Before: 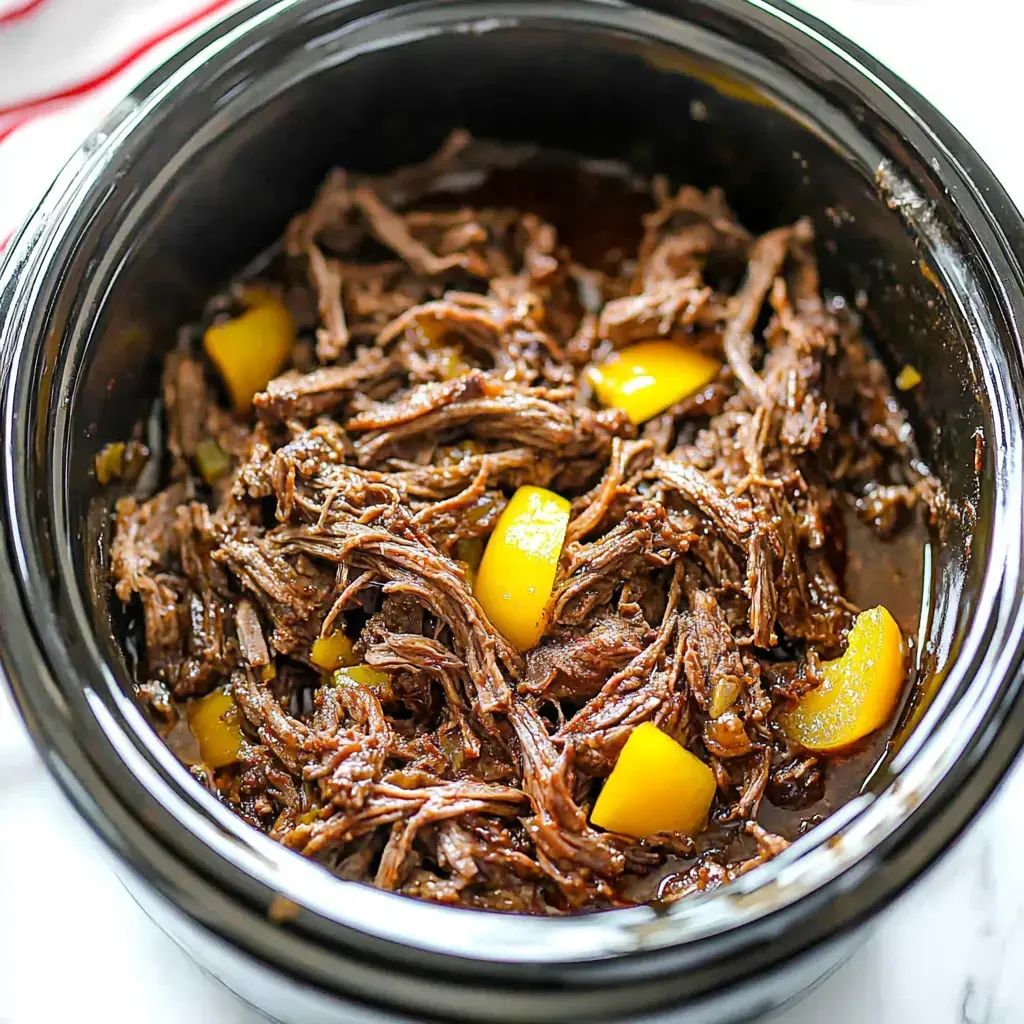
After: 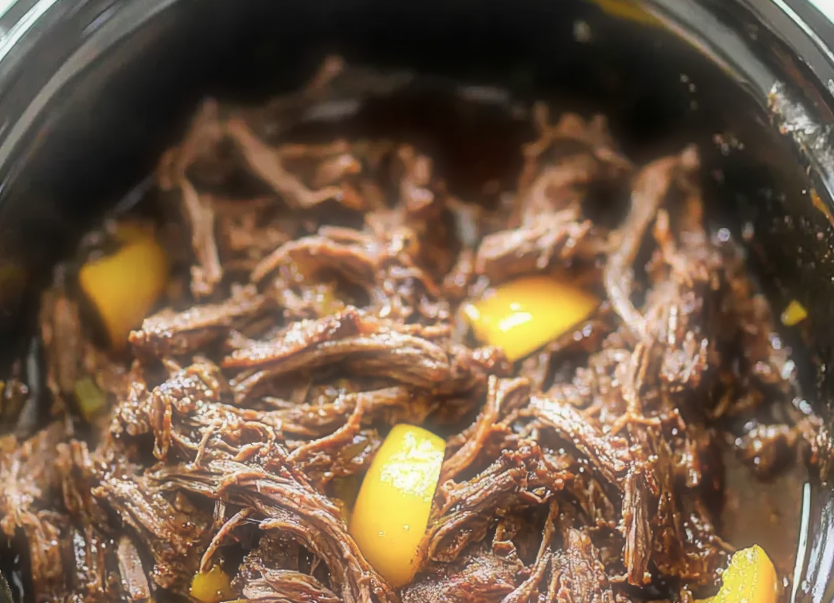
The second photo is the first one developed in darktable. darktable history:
tone equalizer: on, module defaults
rotate and perspective: rotation 0.074°, lens shift (vertical) 0.096, lens shift (horizontal) -0.041, crop left 0.043, crop right 0.952, crop top 0.024, crop bottom 0.979
soften: size 60.24%, saturation 65.46%, brightness 0.506 EV, mix 25.7%
crop and rotate: left 9.345%, top 7.22%, right 4.982%, bottom 32.331%
